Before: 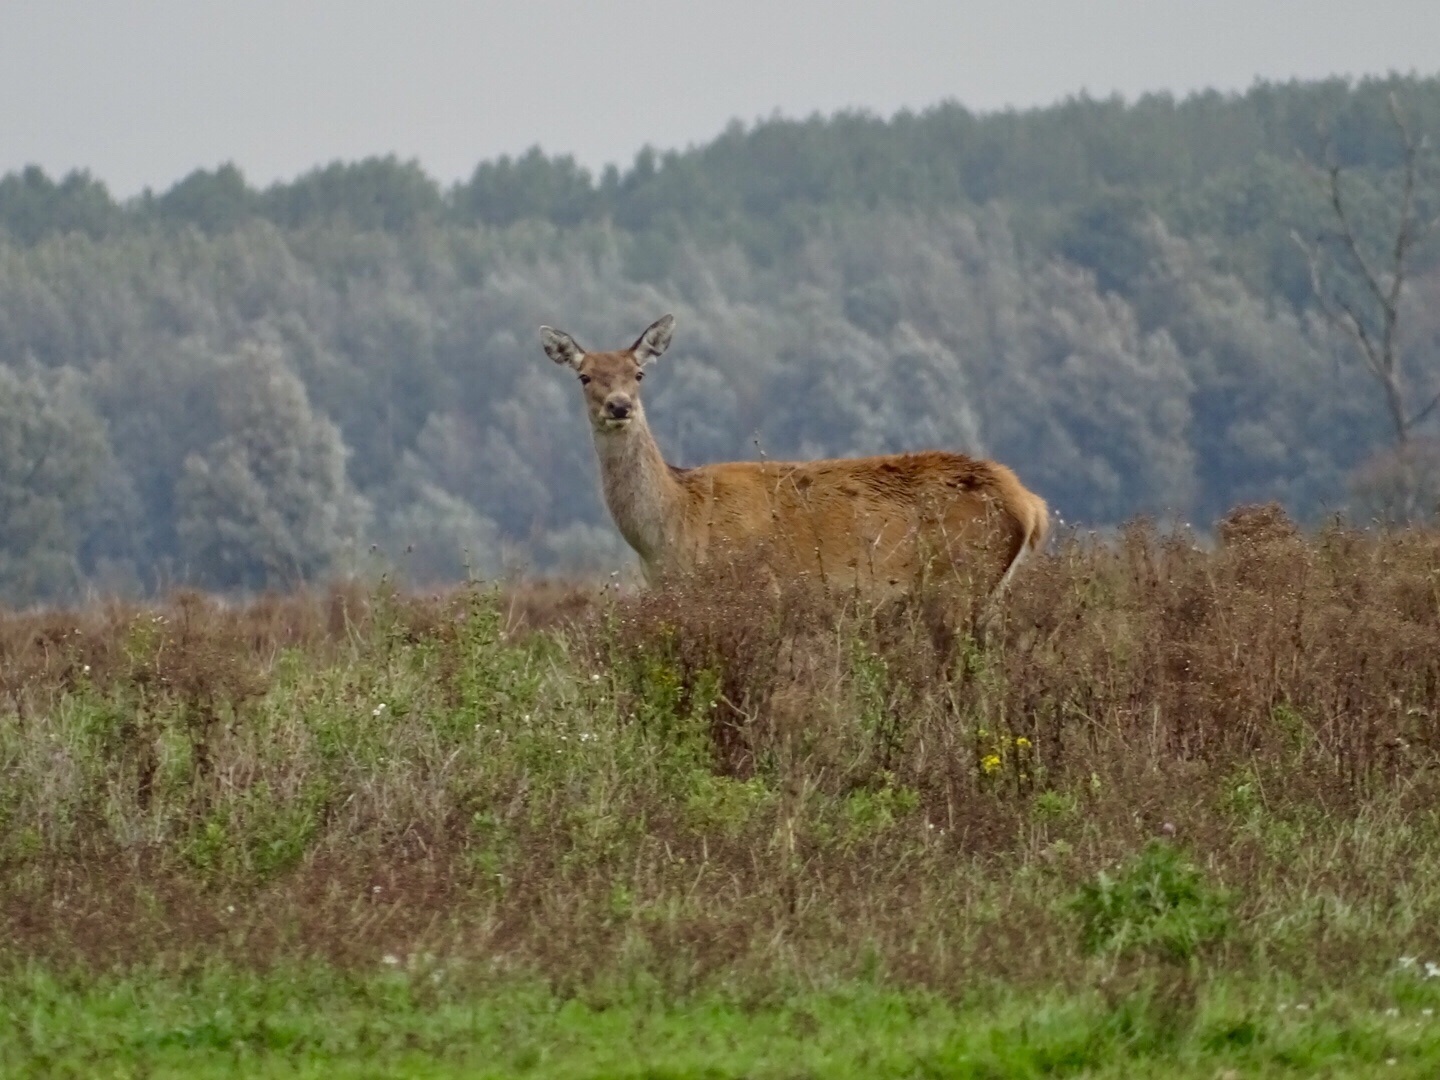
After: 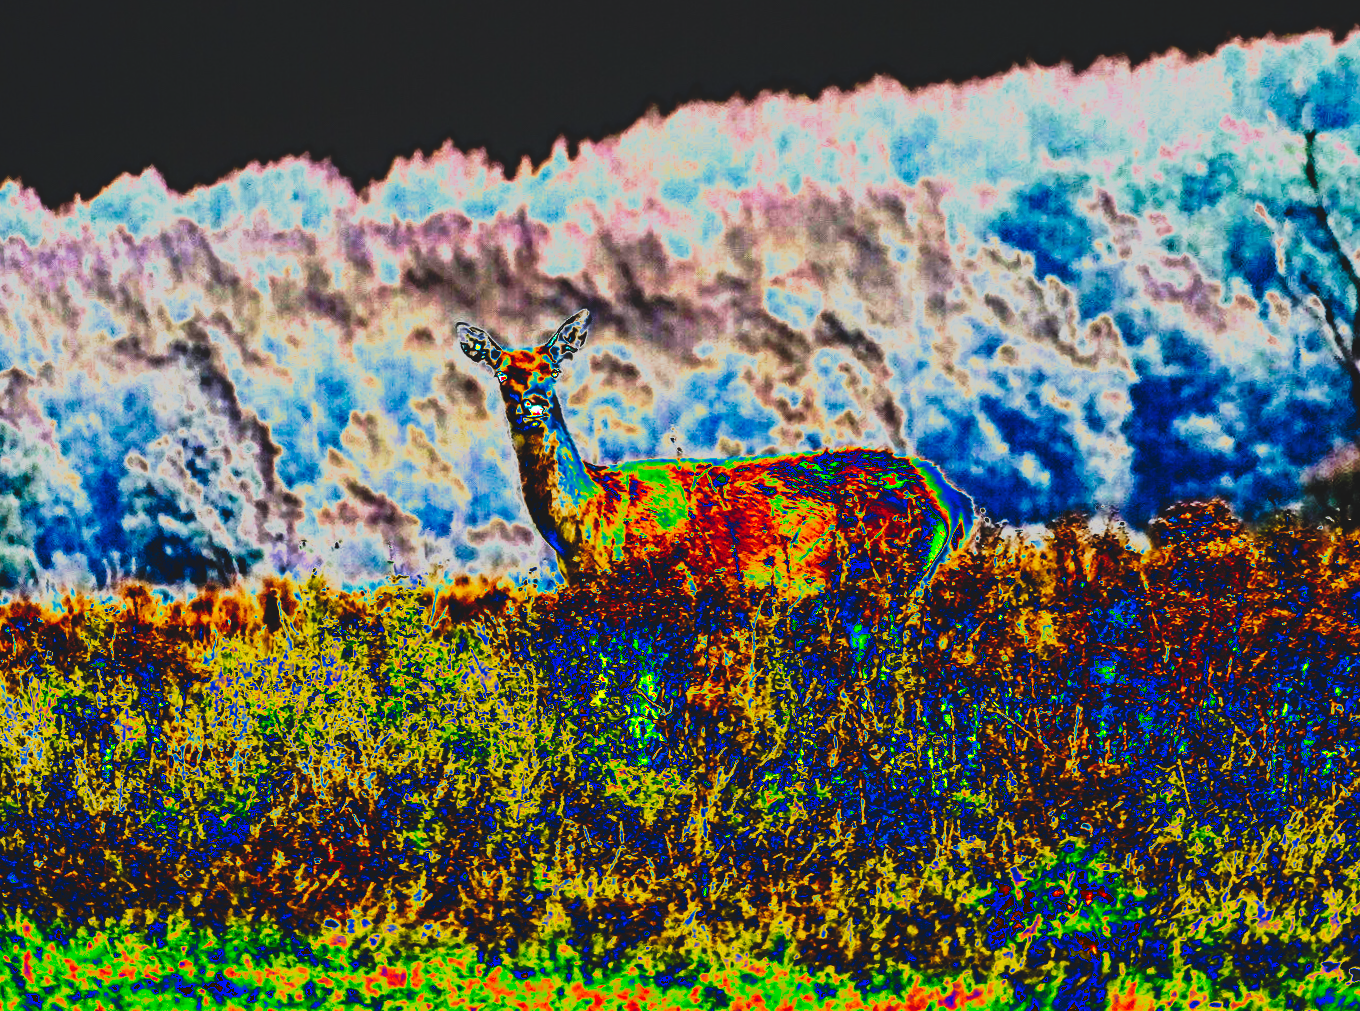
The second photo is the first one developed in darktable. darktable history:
rotate and perspective: rotation 0.062°, lens shift (vertical) 0.115, lens shift (horizontal) -0.133, crop left 0.047, crop right 0.94, crop top 0.061, crop bottom 0.94
filmic rgb: black relative exposure -7.65 EV, white relative exposure 4.56 EV, hardness 3.61, color science v6 (2022)
tone equalizer: -8 EV -0.417 EV, -7 EV -0.389 EV, -6 EV -0.333 EV, -5 EV -0.222 EV, -3 EV 0.222 EV, -2 EV 0.333 EV, -1 EV 0.389 EV, +0 EV 0.417 EV, edges refinement/feathering 500, mask exposure compensation -1.57 EV, preserve details no
contrast brightness saturation: contrast 0.07, brightness -0.13, saturation 0.06
tone curve: curves: ch0 [(0, 0) (0.003, 0.99) (0.011, 0.983) (0.025, 0.934) (0.044, 0.719) (0.069, 0.382) (0.1, 0.204) (0.136, 0.093) (0.177, 0.094) (0.224, 0.093) (0.277, 0.098) (0.335, 0.214) (0.399, 0.616) (0.468, 0.827) (0.543, 0.464) (0.623, 0.145) (0.709, 0.127) (0.801, 0.187) (0.898, 0.203) (1, 1)], preserve colors none
